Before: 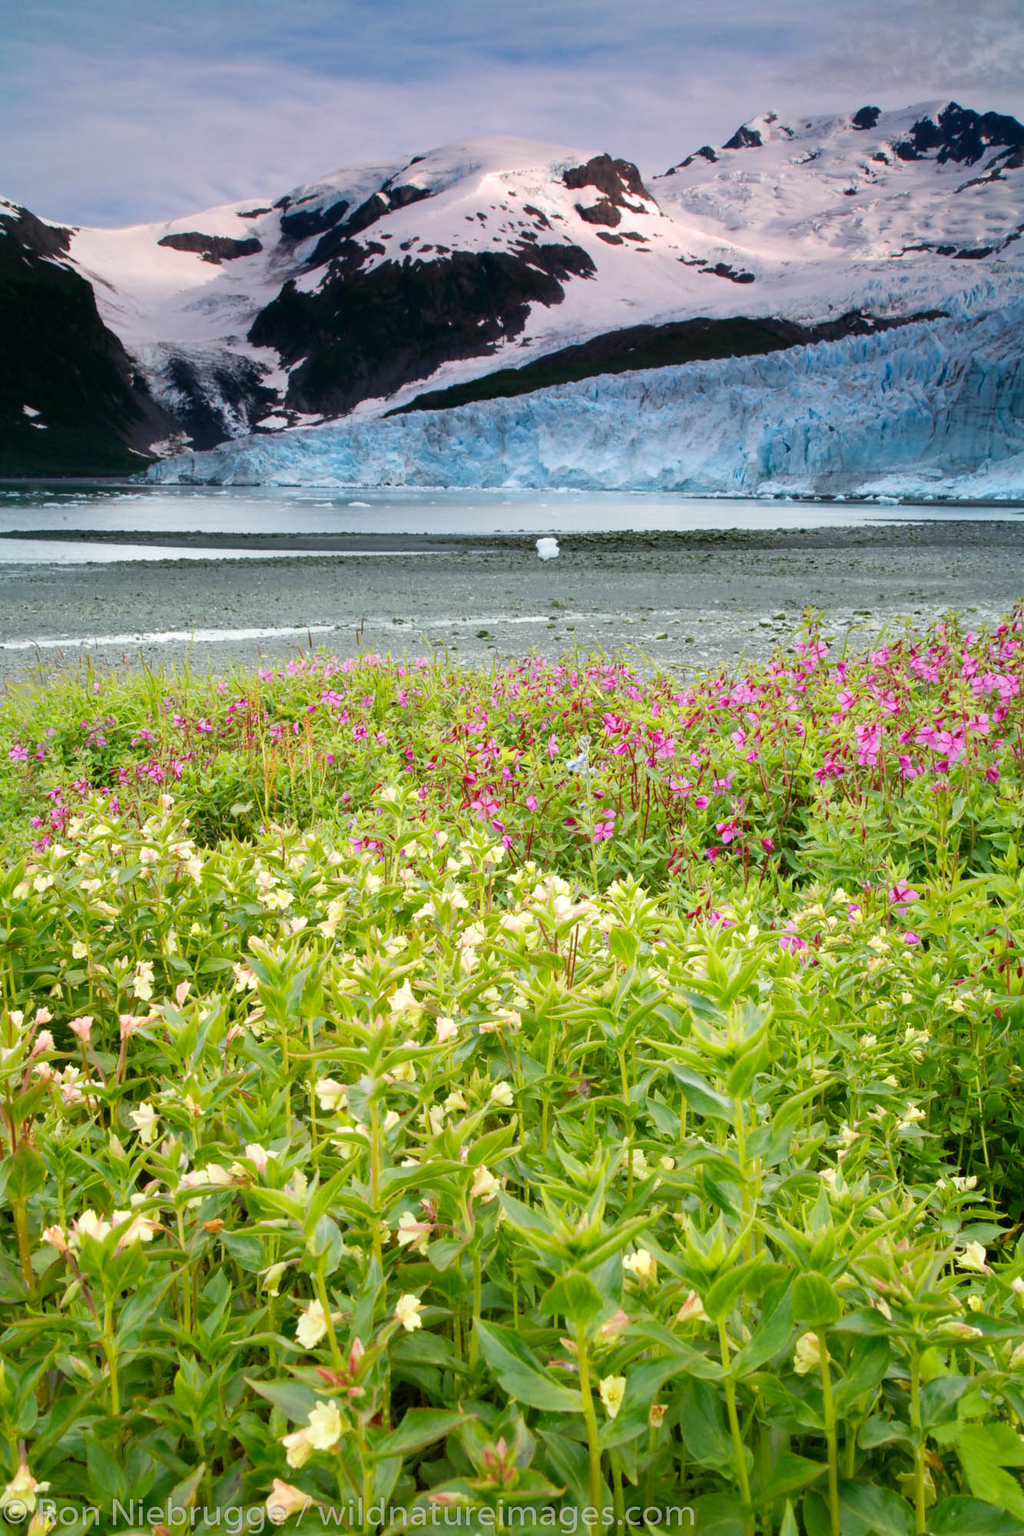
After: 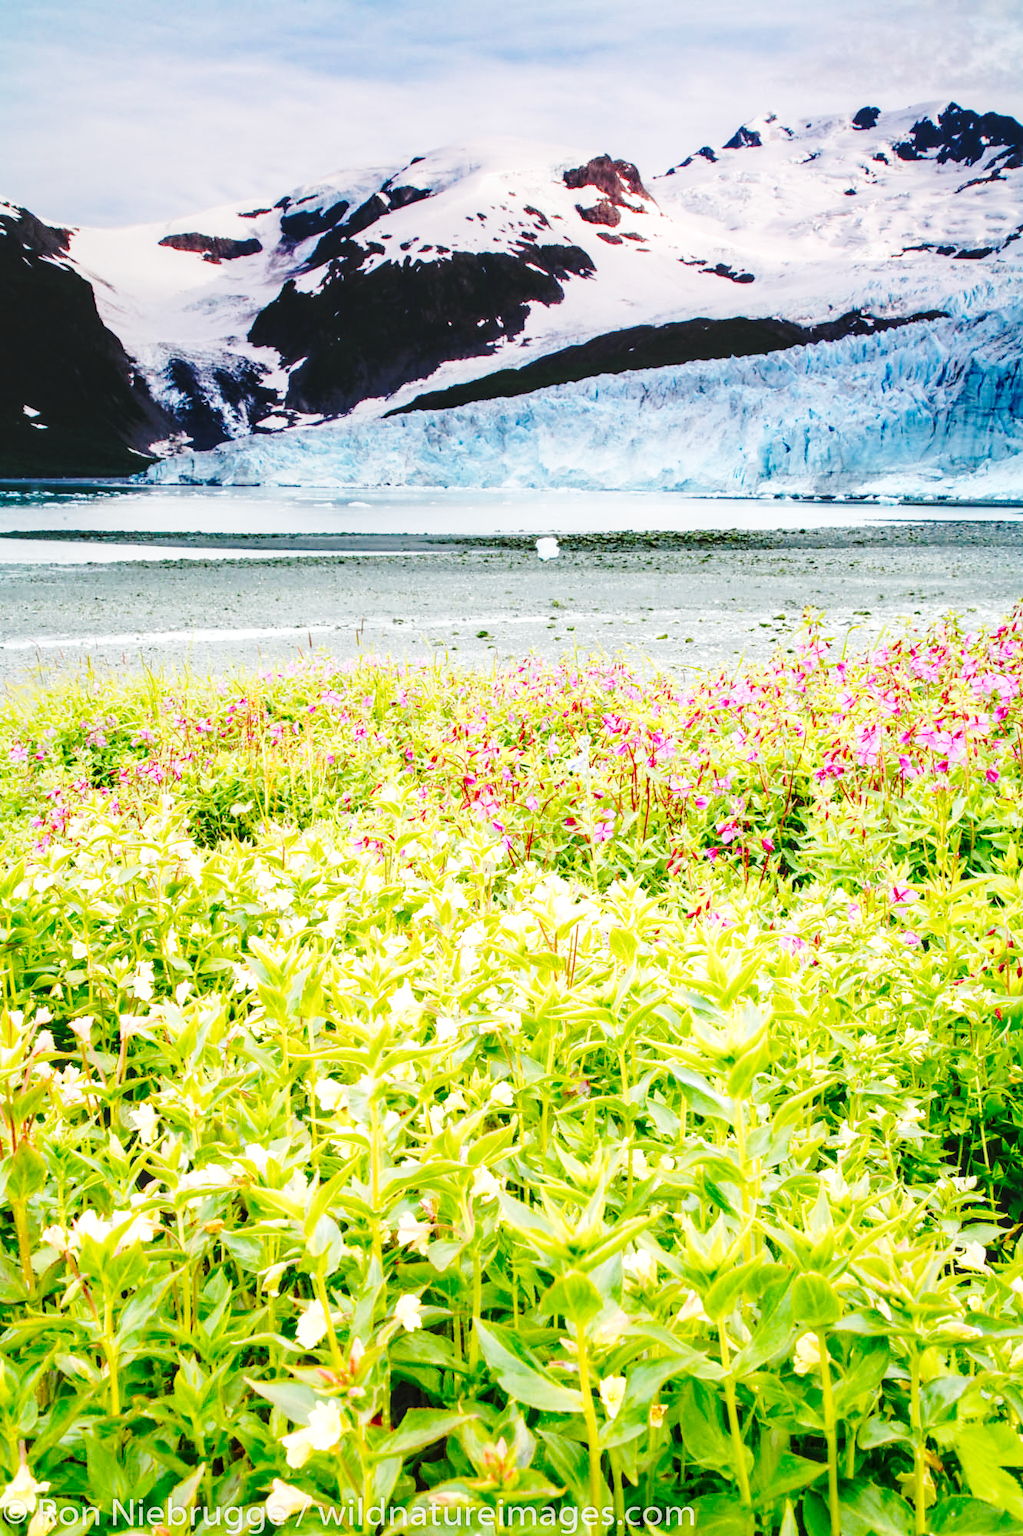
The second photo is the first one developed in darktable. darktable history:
base curve: curves: ch0 [(0, 0) (0.028, 0.03) (0.121, 0.232) (0.46, 0.748) (0.859, 0.968) (1, 1)], preserve colors none
local contrast: on, module defaults
tone curve: curves: ch0 [(0, 0.023) (0.103, 0.087) (0.295, 0.297) (0.445, 0.531) (0.553, 0.665) (0.735, 0.843) (0.994, 1)]; ch1 [(0, 0) (0.414, 0.395) (0.447, 0.447) (0.485, 0.5) (0.512, 0.524) (0.542, 0.581) (0.581, 0.632) (0.646, 0.715) (1, 1)]; ch2 [(0, 0) (0.369, 0.388) (0.449, 0.431) (0.478, 0.471) (0.516, 0.517) (0.579, 0.624) (0.674, 0.775) (1, 1)], preserve colors none
